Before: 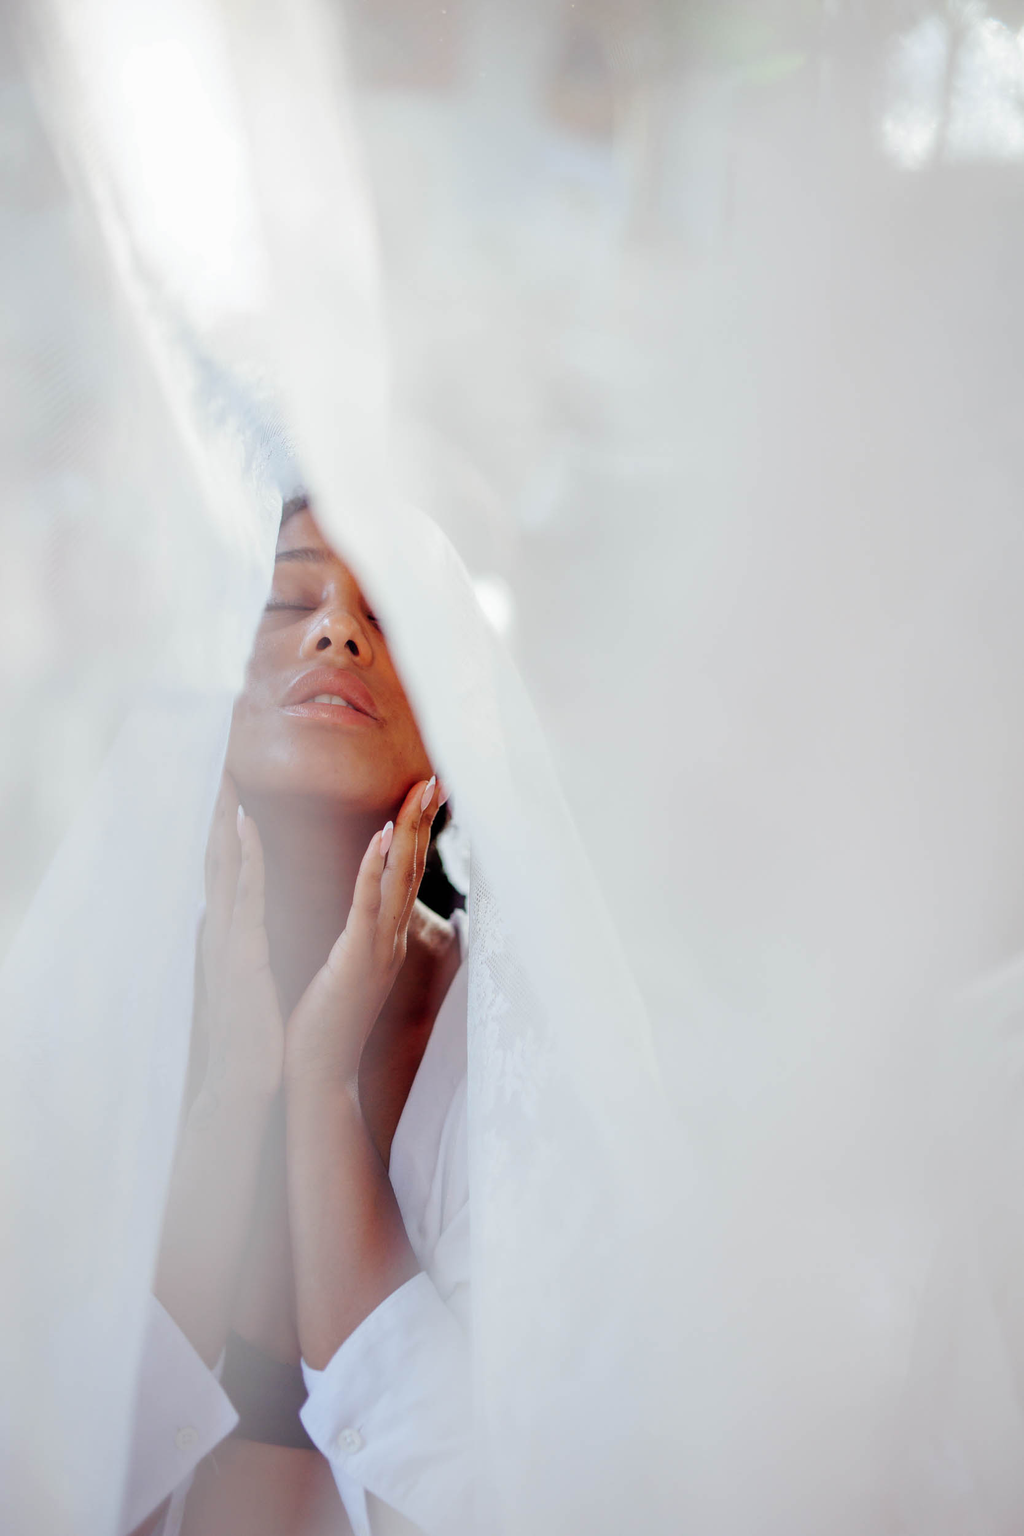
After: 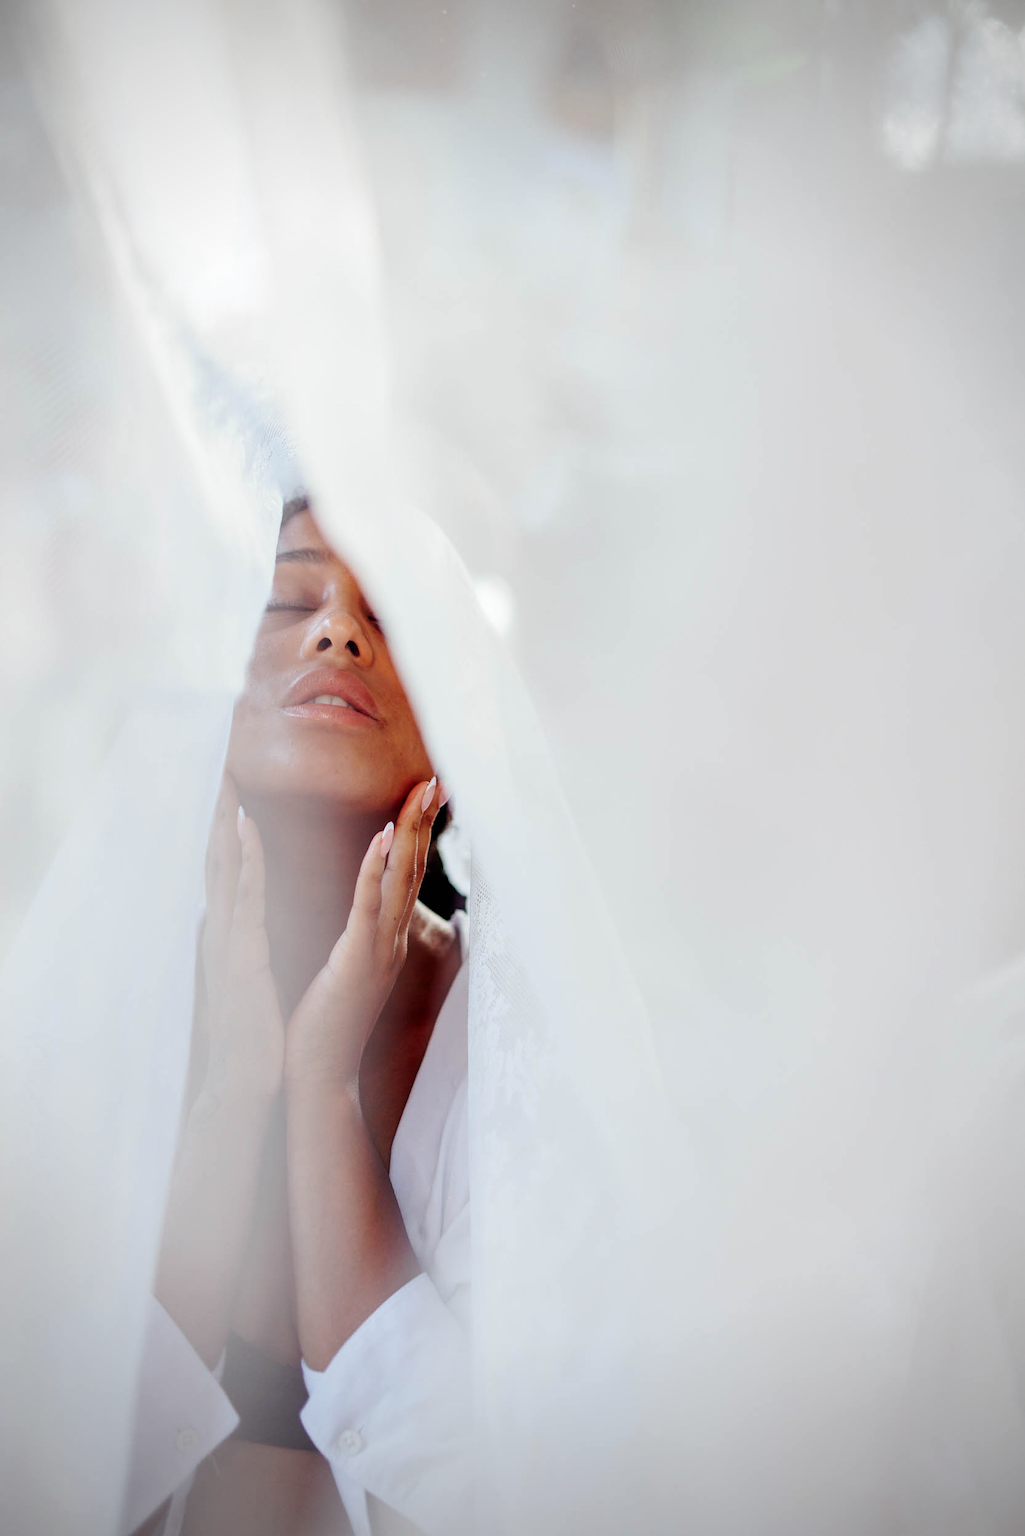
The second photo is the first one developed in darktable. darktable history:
contrast brightness saturation: contrast 0.14
vignetting: fall-off start 74.49%, fall-off radius 65.9%, brightness -0.628, saturation -0.68
crop: bottom 0.071%
